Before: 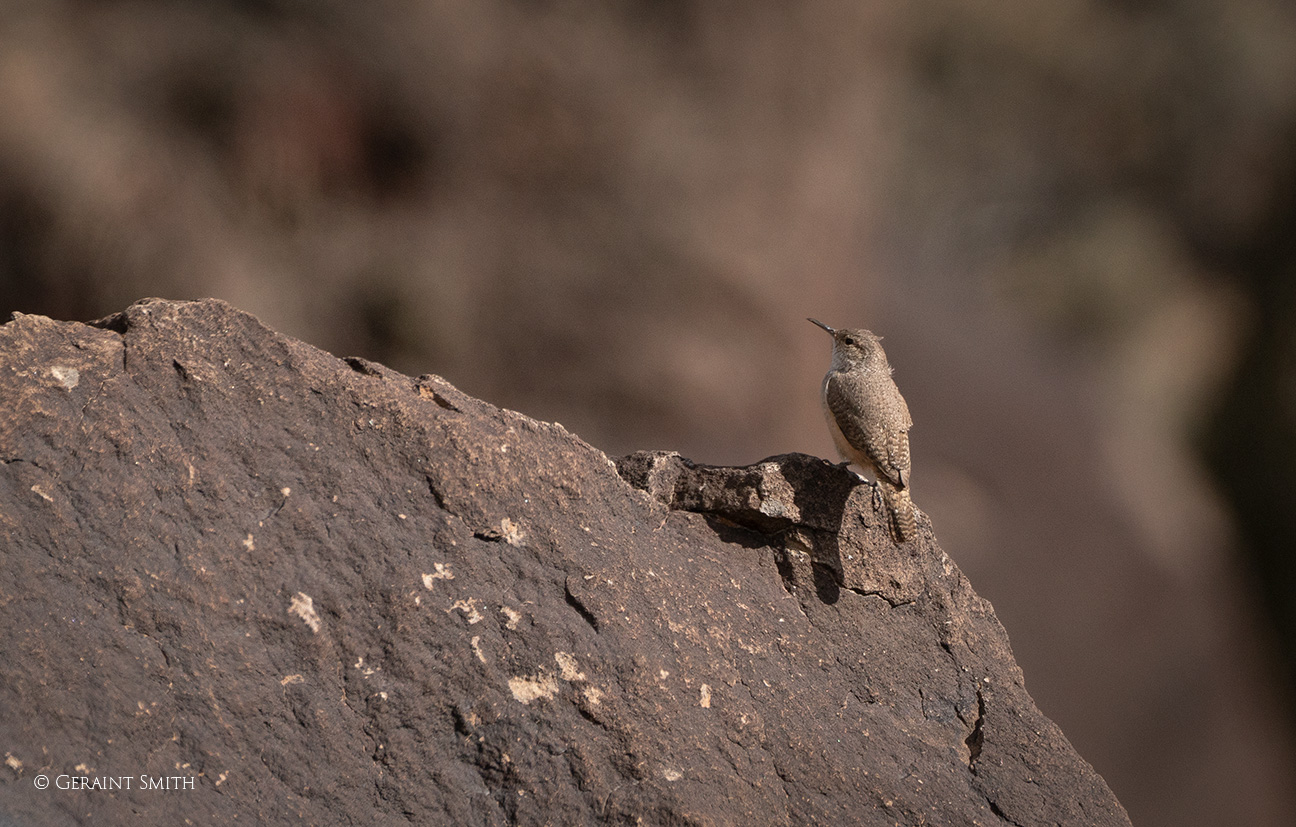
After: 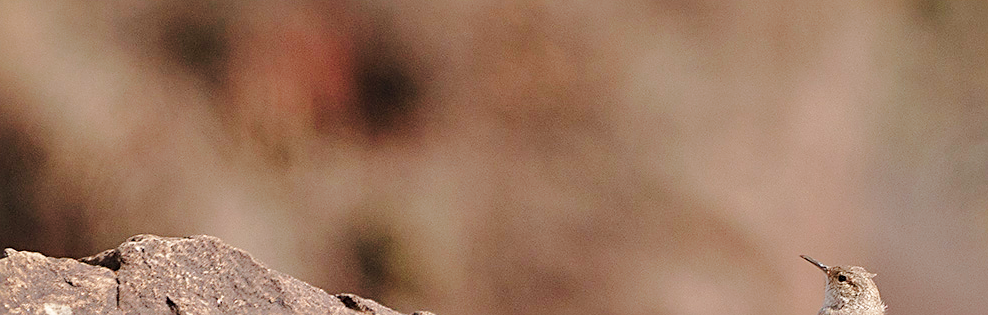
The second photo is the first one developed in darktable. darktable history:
sharpen: on, module defaults
base curve: curves: ch0 [(0, 0) (0.028, 0.03) (0.121, 0.232) (0.46, 0.748) (0.859, 0.968) (1, 1)], preserve colors none
tone curve: curves: ch0 [(0, 0) (0.004, 0.008) (0.077, 0.156) (0.169, 0.29) (0.774, 0.774) (1, 1)], color space Lab, linked channels, preserve colors none
crop: left 0.579%, top 7.627%, right 23.167%, bottom 54.275%
